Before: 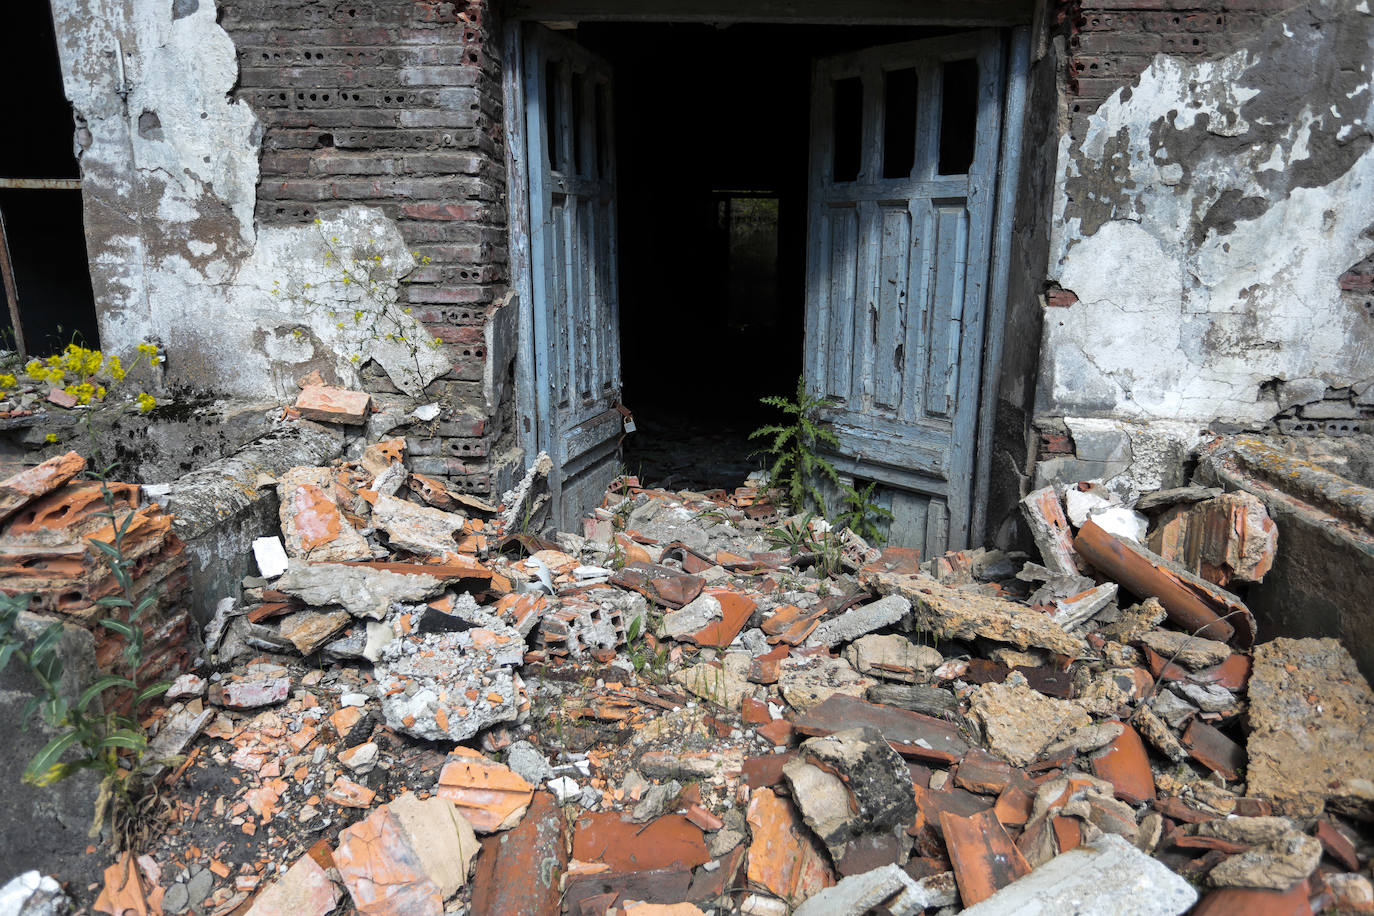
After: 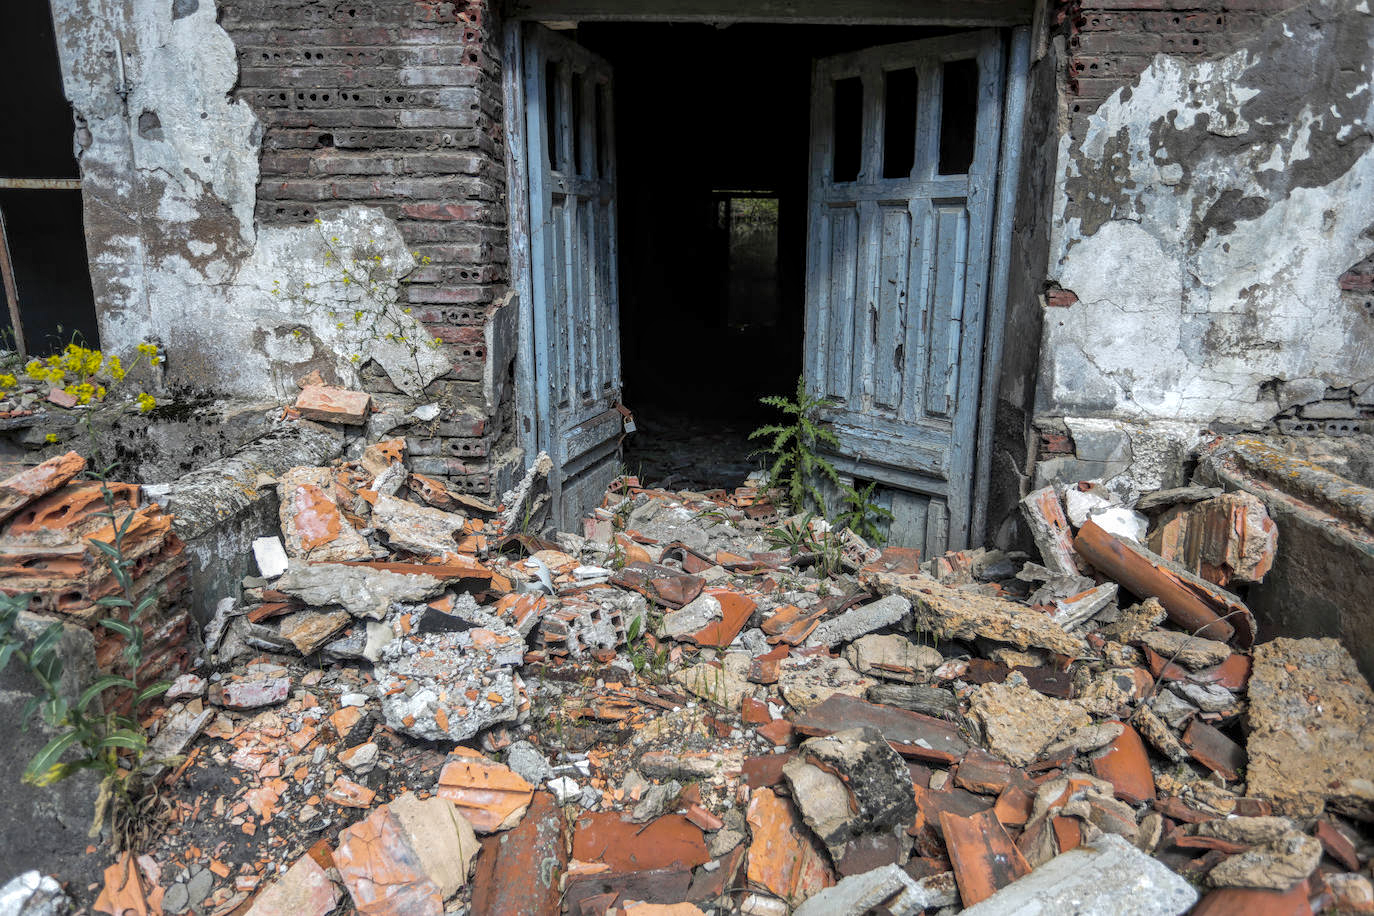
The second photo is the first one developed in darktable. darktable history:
shadows and highlights: on, module defaults
local contrast: highlights 6%, shadows 5%, detail 134%
